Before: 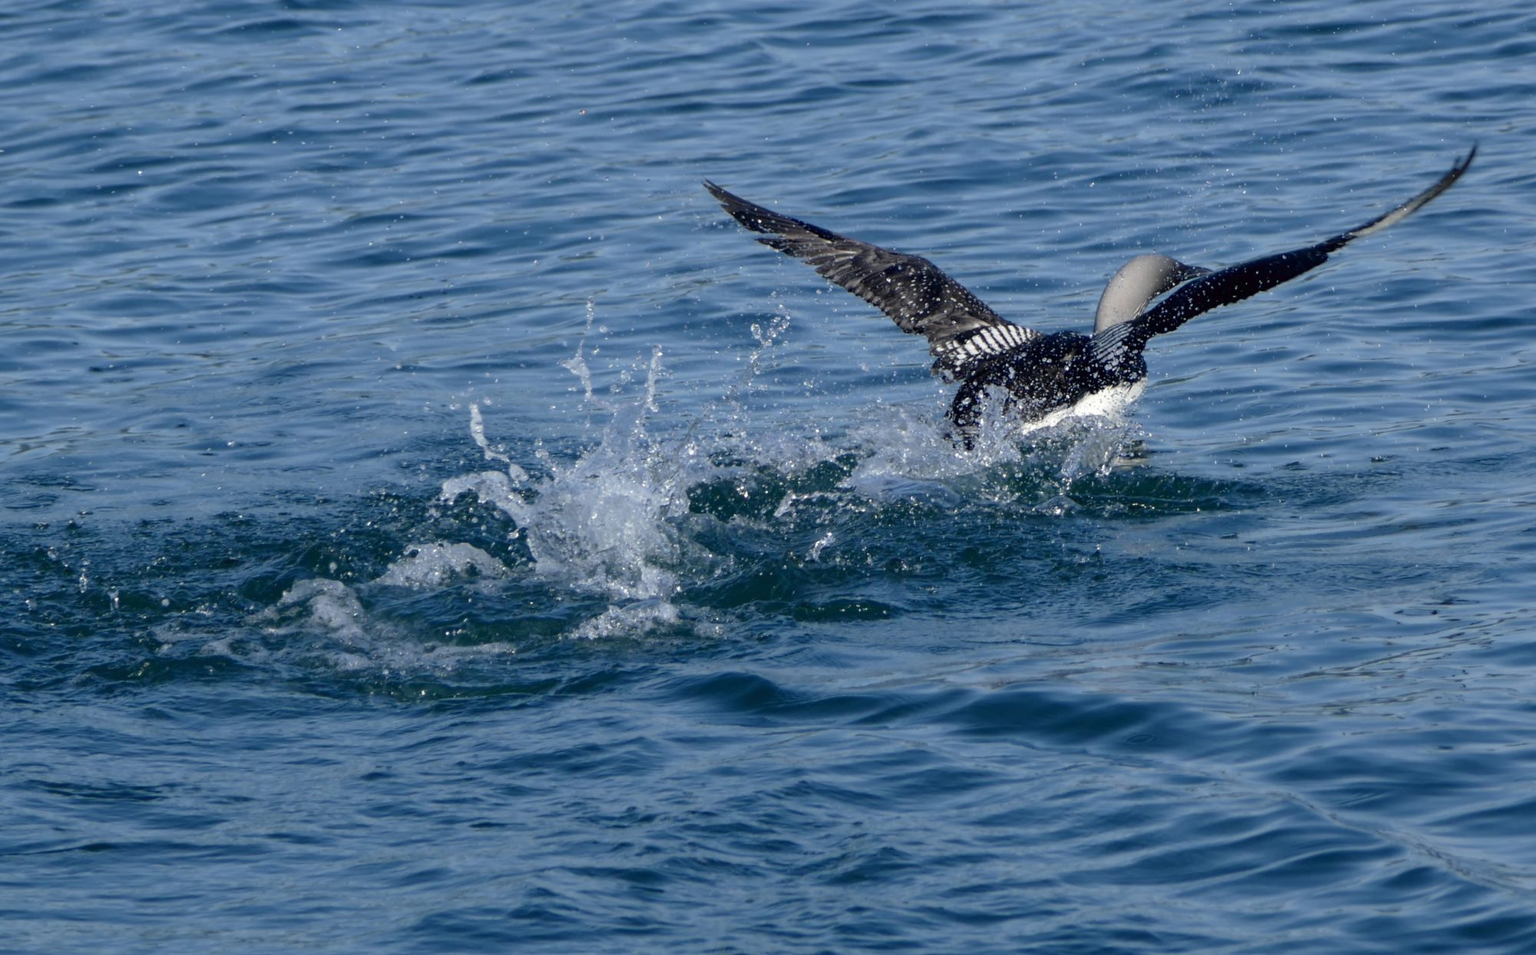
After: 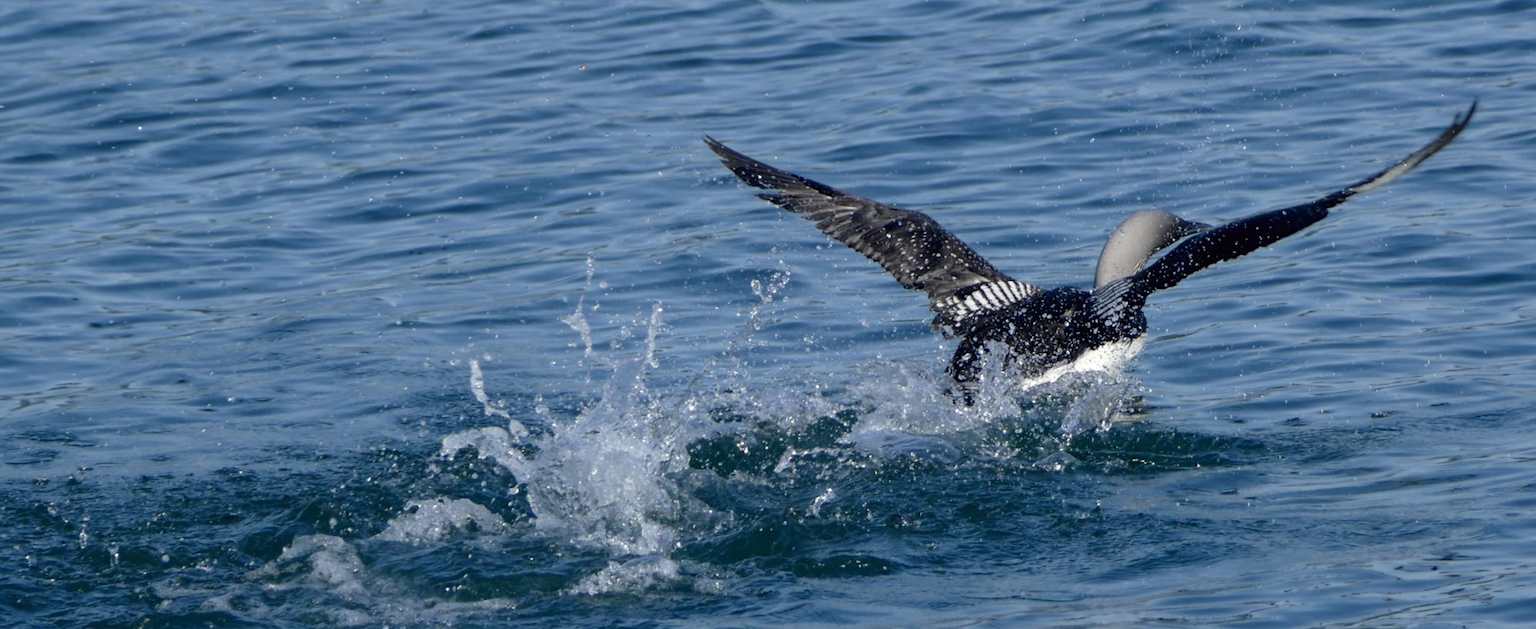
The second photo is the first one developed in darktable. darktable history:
crop and rotate: top 4.808%, bottom 29.265%
